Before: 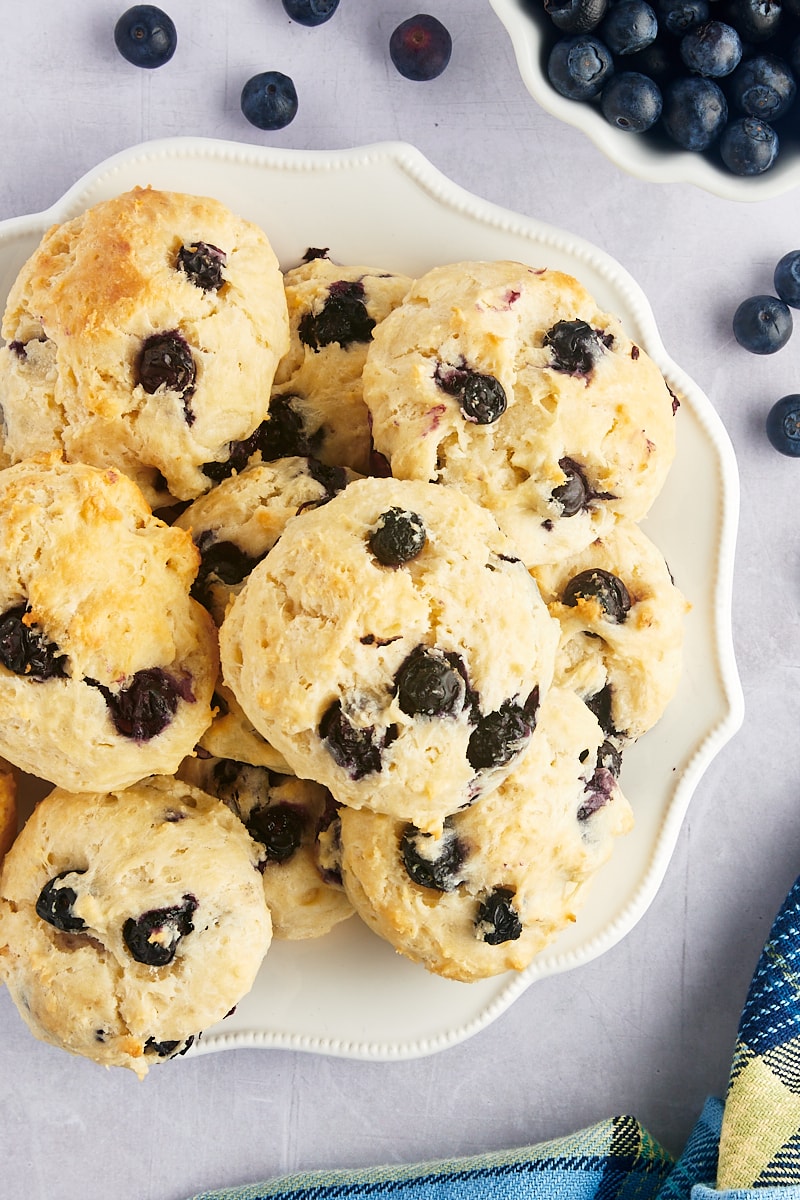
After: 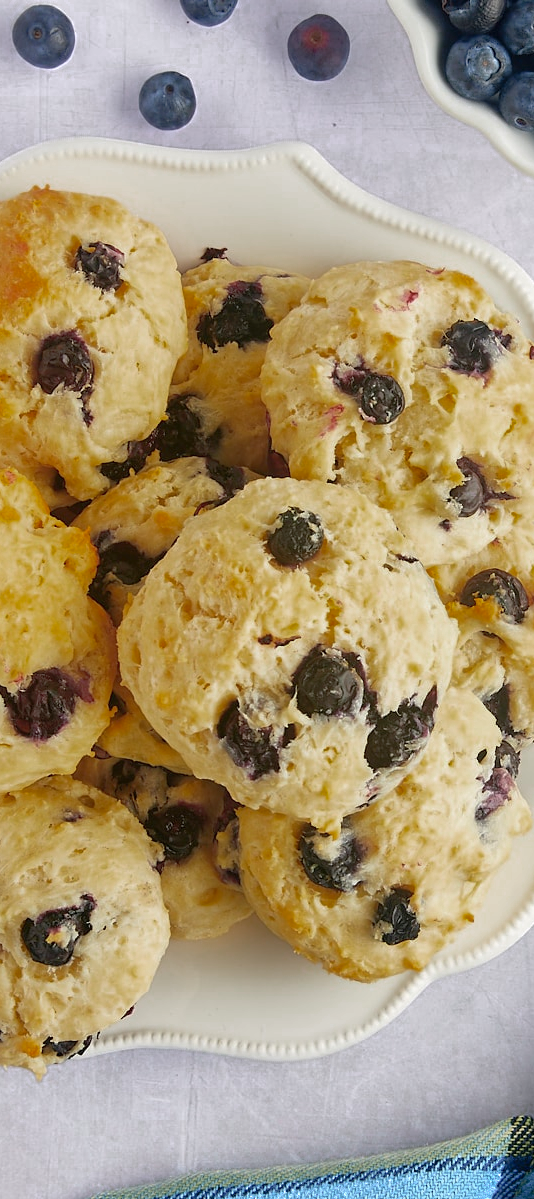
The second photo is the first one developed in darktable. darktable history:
shadows and highlights: on, module defaults
crop and rotate: left 12.765%, right 20.478%
color zones: curves: ch0 [(0.203, 0.433) (0.607, 0.517) (0.697, 0.696) (0.705, 0.897)], mix 27.7%
